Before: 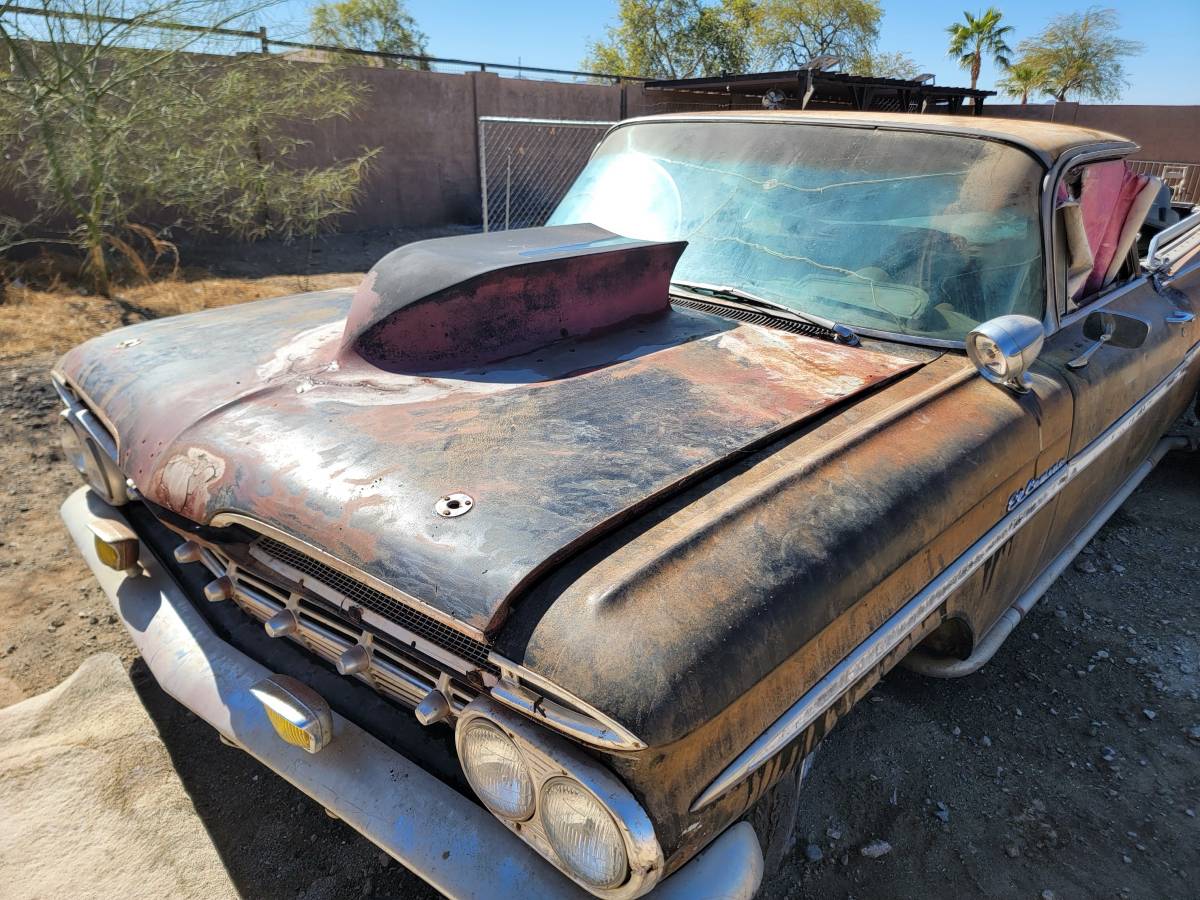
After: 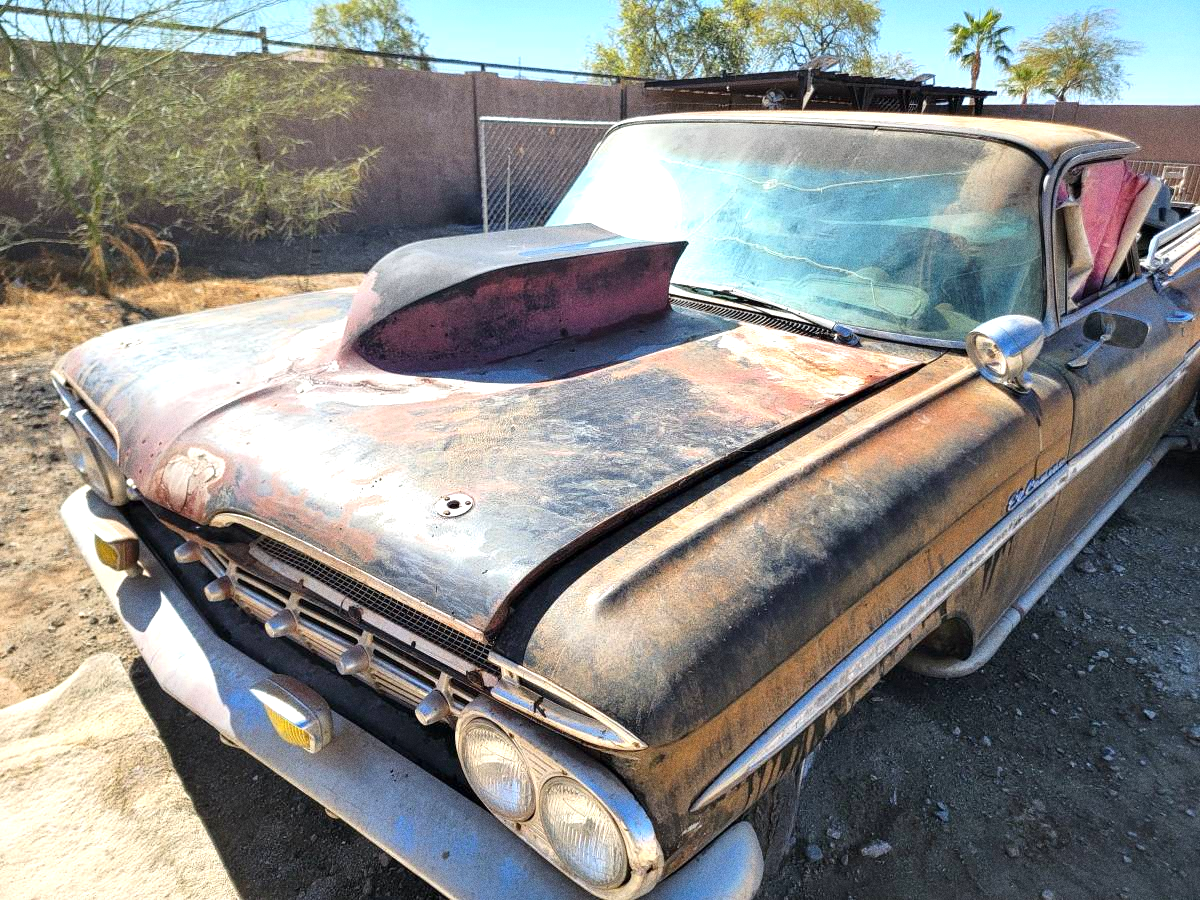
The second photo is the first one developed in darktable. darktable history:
tone equalizer: -8 EV -1.84 EV, -7 EV -1.16 EV, -6 EV -1.62 EV, smoothing diameter 25%, edges refinement/feathering 10, preserve details guided filter
grain: coarseness 9.61 ISO, strength 35.62%
exposure: exposure 0.661 EV, compensate highlight preservation false
